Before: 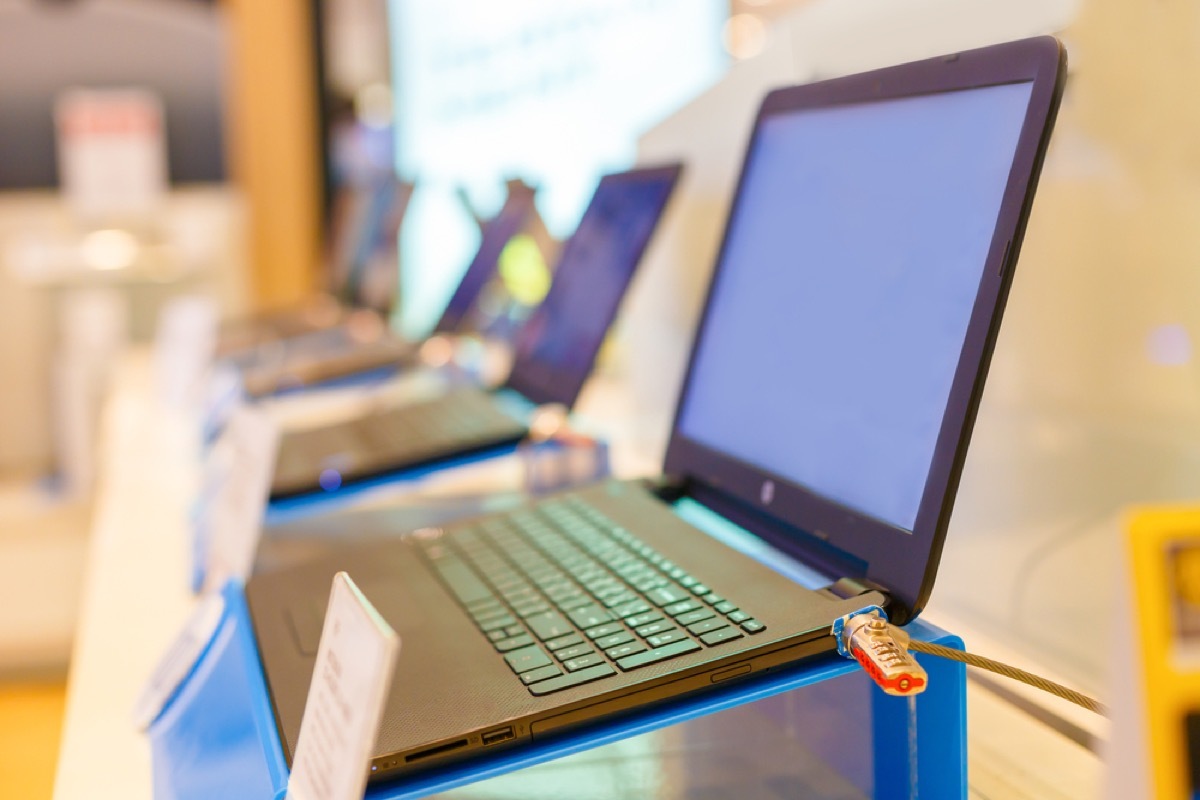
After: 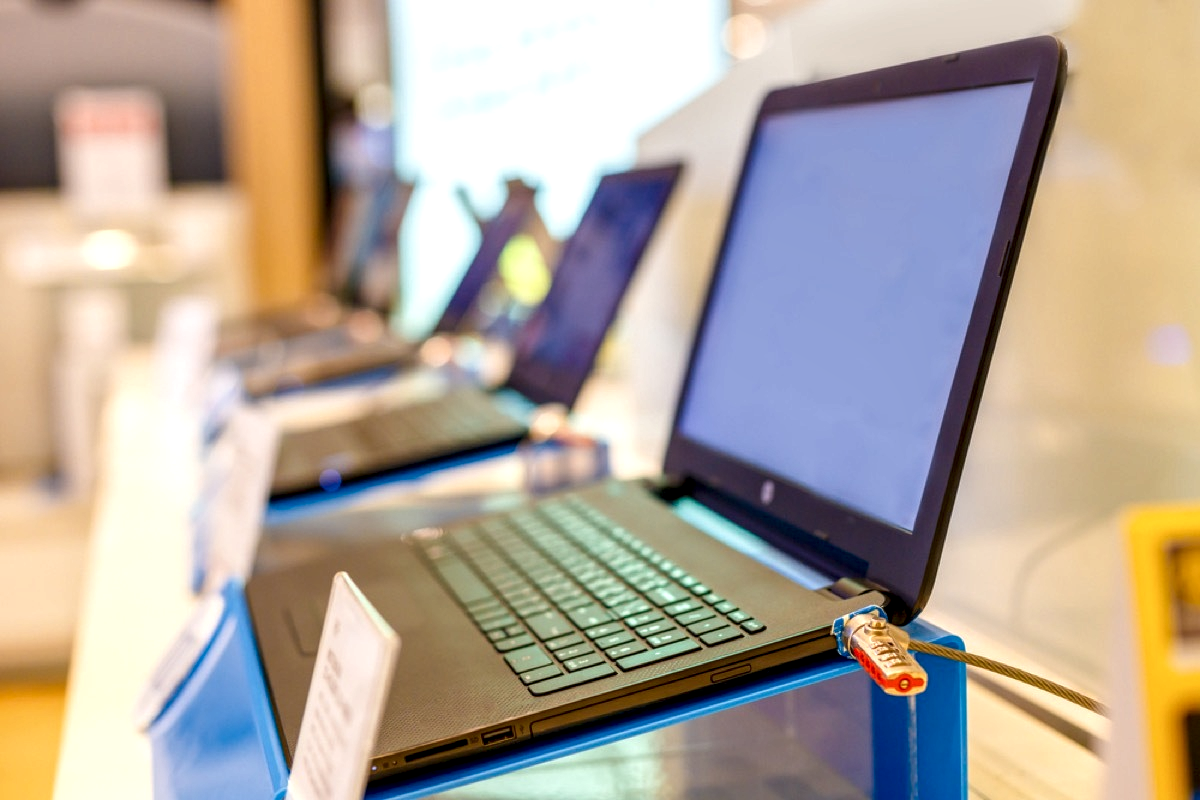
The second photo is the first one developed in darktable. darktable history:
local contrast: highlights 60%, shadows 61%, detail 160%
